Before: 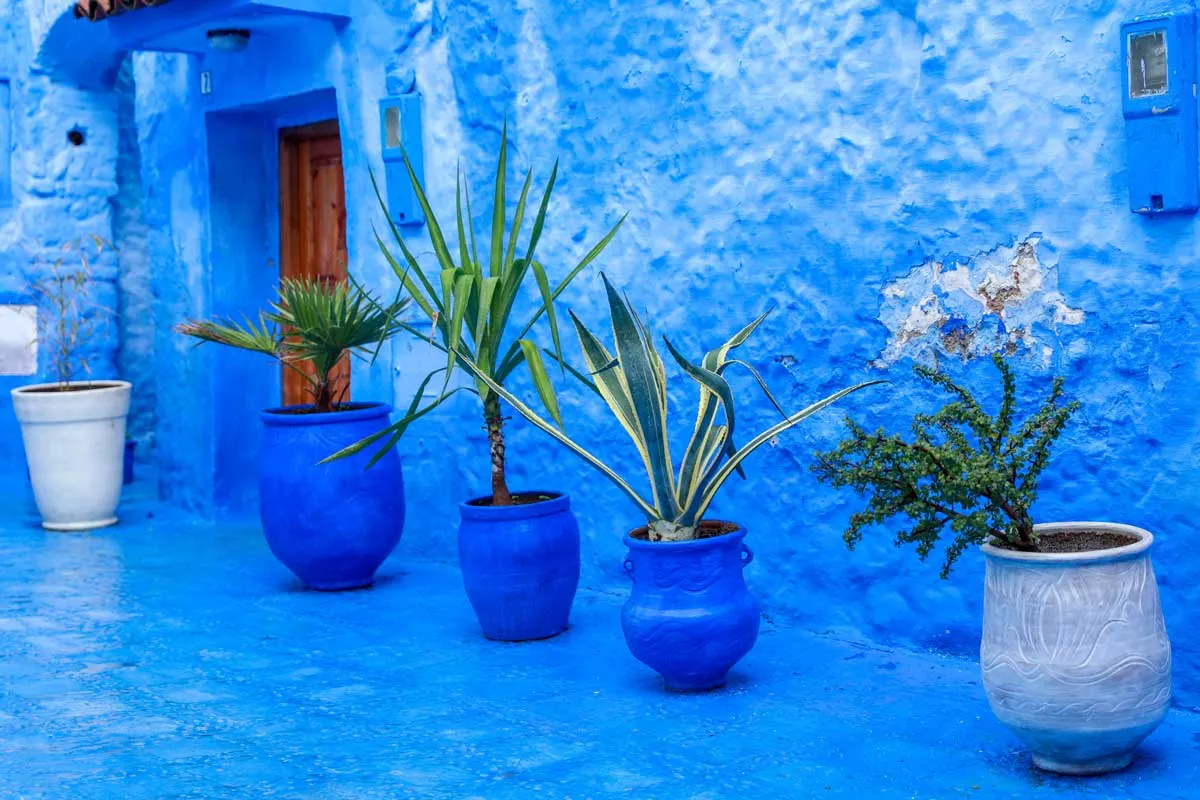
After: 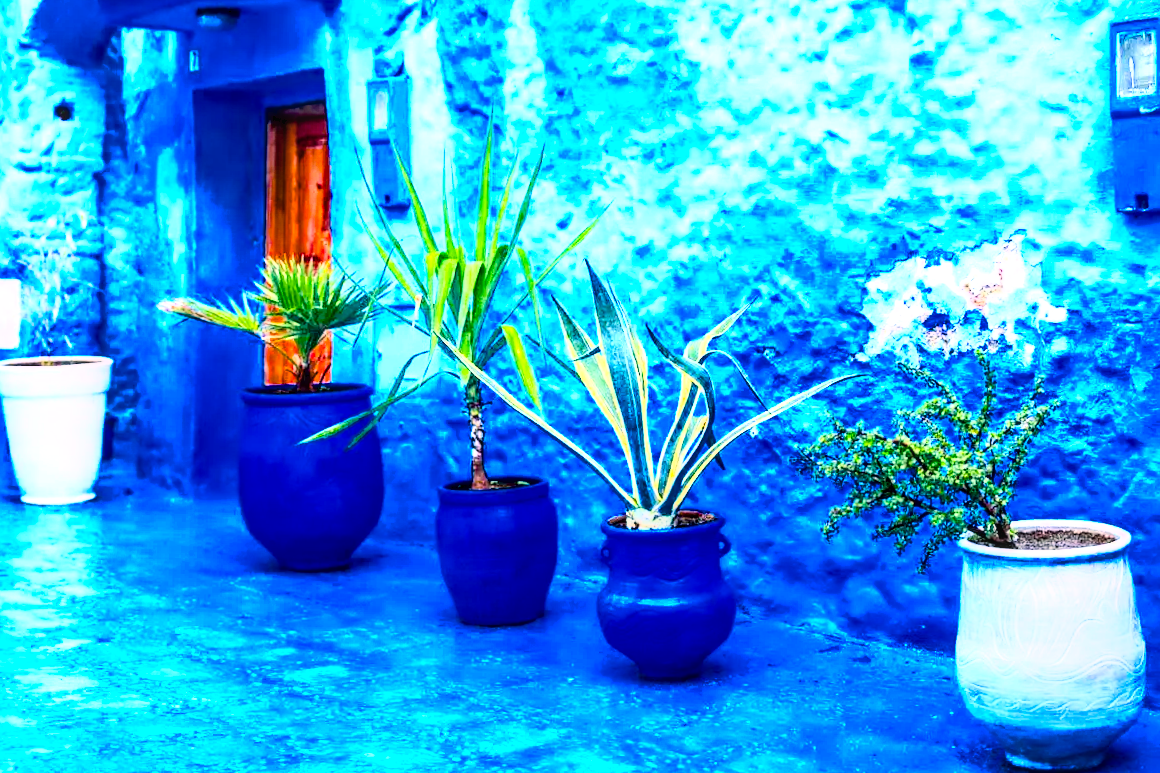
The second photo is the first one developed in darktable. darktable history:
crop and rotate: angle -1.32°
local contrast: on, module defaults
color balance rgb: power › chroma 0.526%, power › hue 215.29°, highlights gain › chroma 3.107%, highlights gain › hue 55.24°, global offset › luminance -0.5%, perceptual saturation grading › global saturation 31.32%, global vibrance 6.865%, saturation formula JzAzBz (2021)
base curve: curves: ch0 [(0, 0) (0.007, 0.004) (0.027, 0.03) (0.046, 0.07) (0.207, 0.54) (0.442, 0.872) (0.673, 0.972) (1, 1)]
color correction: highlights a* 0.061, highlights b* -0.849
exposure: black level correction 0, exposure 1.377 EV, compensate highlight preservation false
